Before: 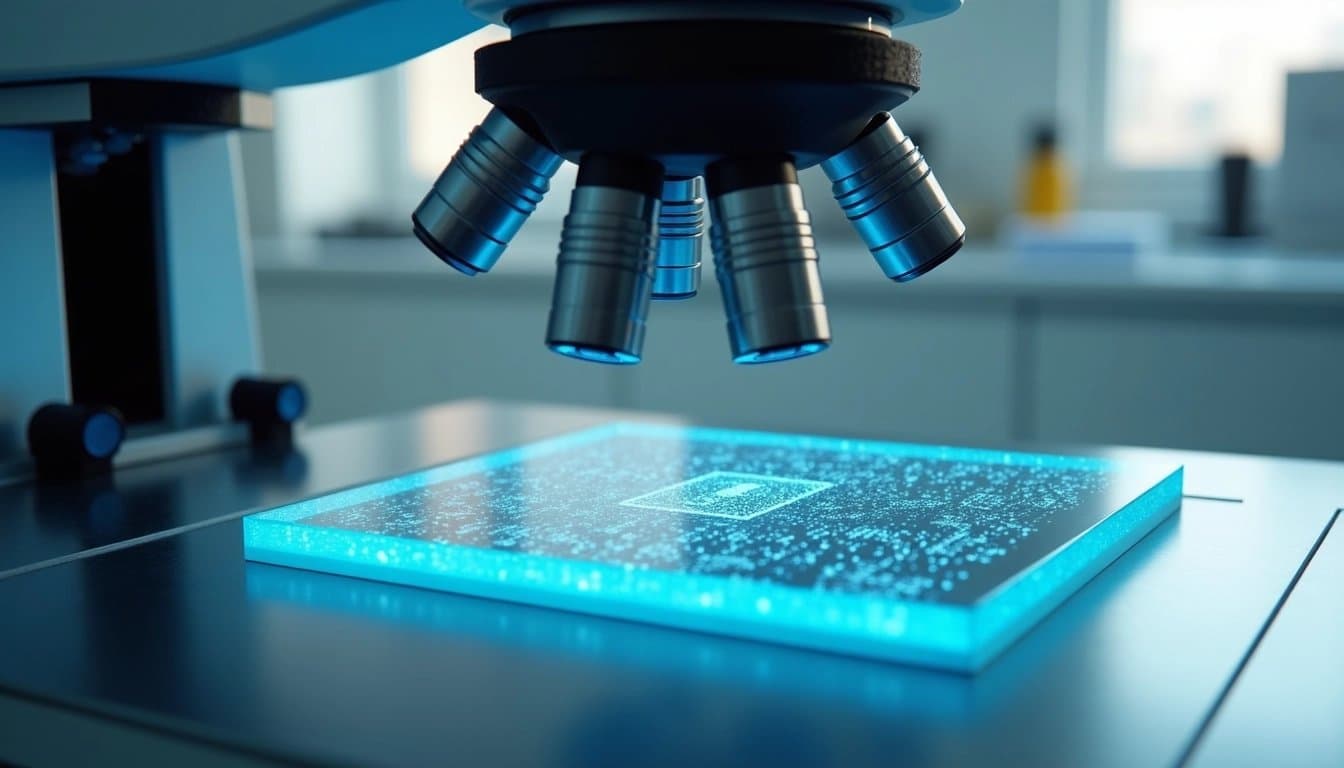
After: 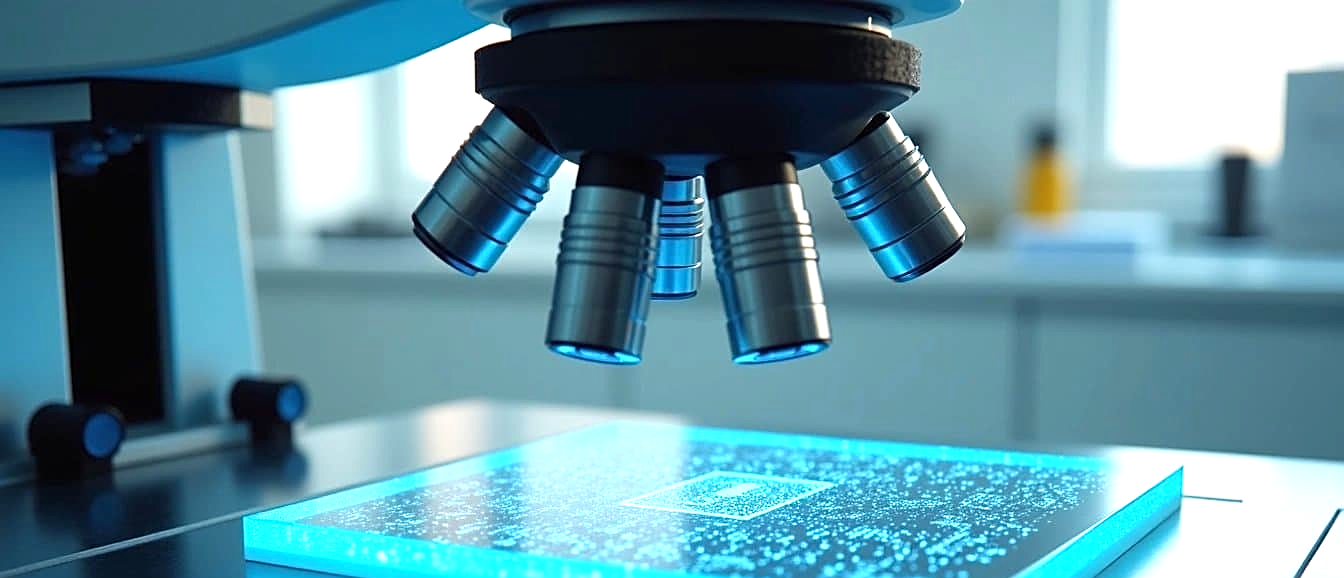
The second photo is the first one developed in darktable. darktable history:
crop: bottom 24.735%
exposure: black level correction 0, exposure 0.692 EV, compensate highlight preservation false
sharpen: on, module defaults
